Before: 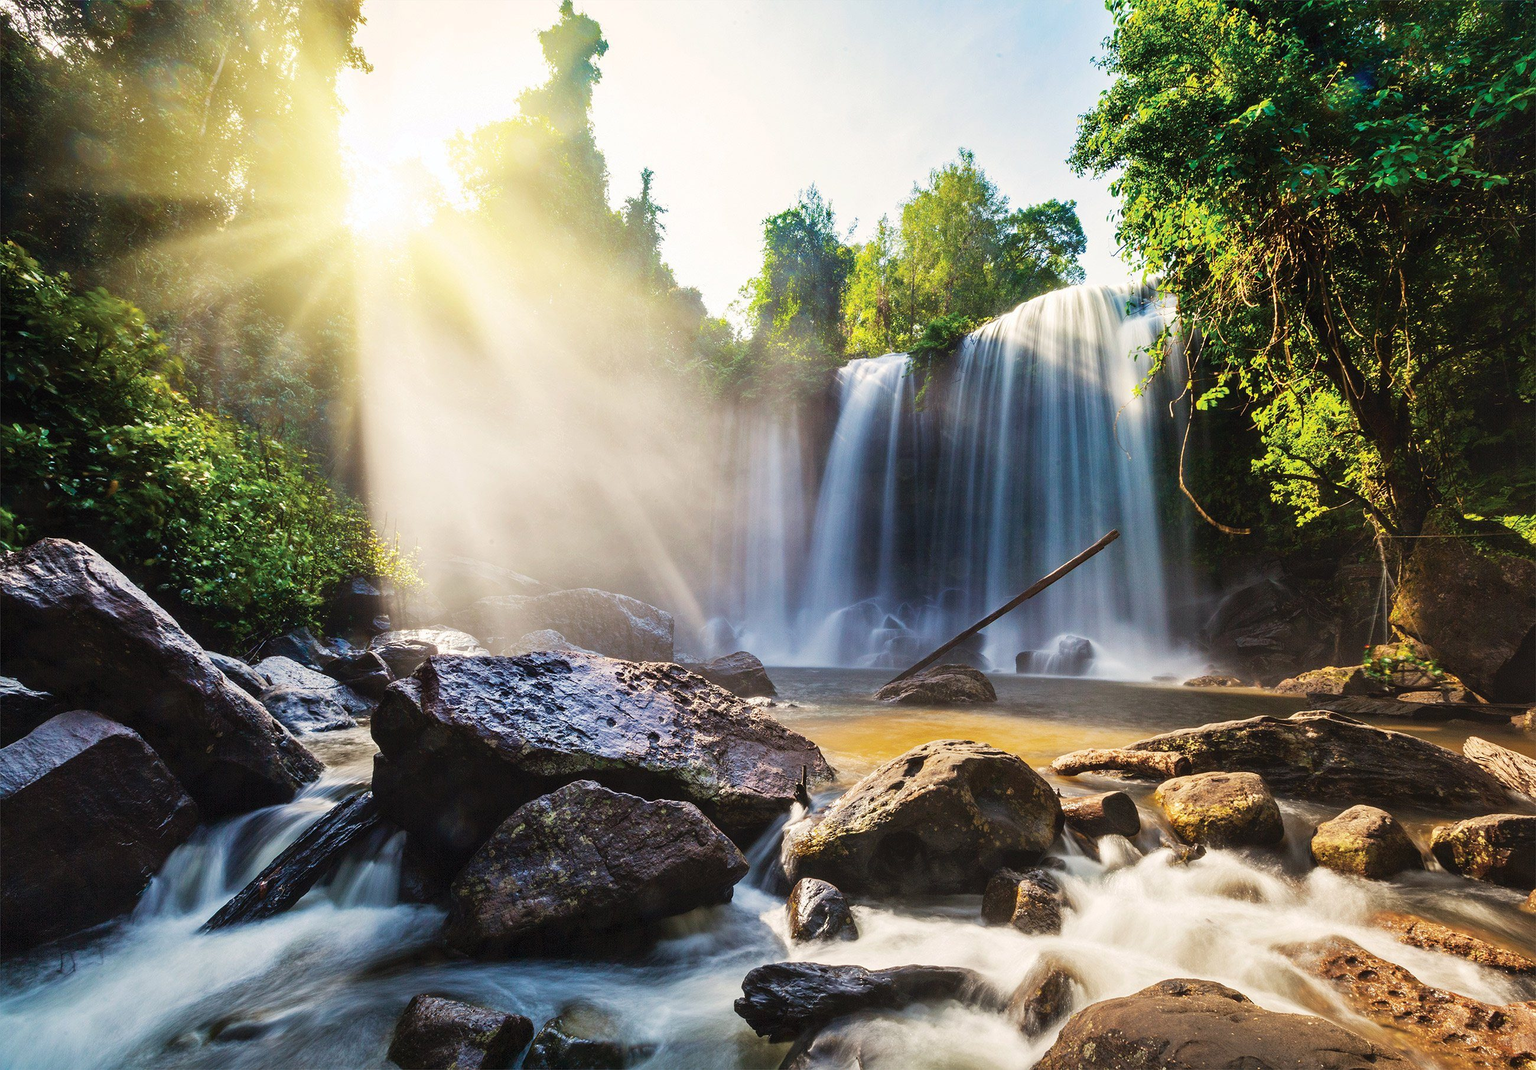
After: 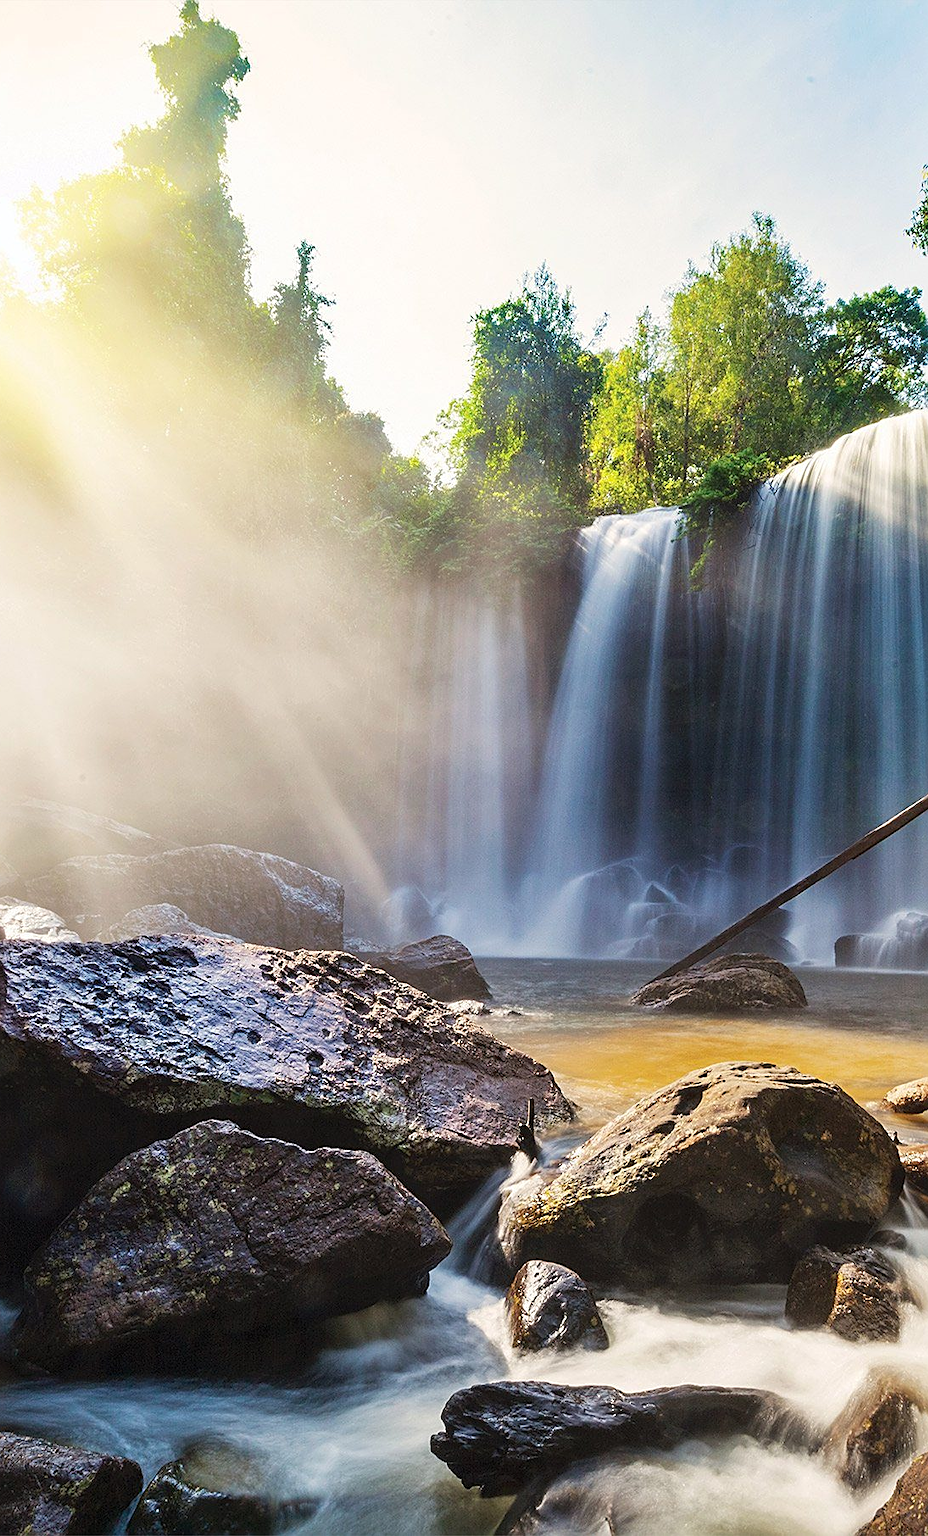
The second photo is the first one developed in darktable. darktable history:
crop: left 28.288%, right 29.59%
sharpen: on, module defaults
